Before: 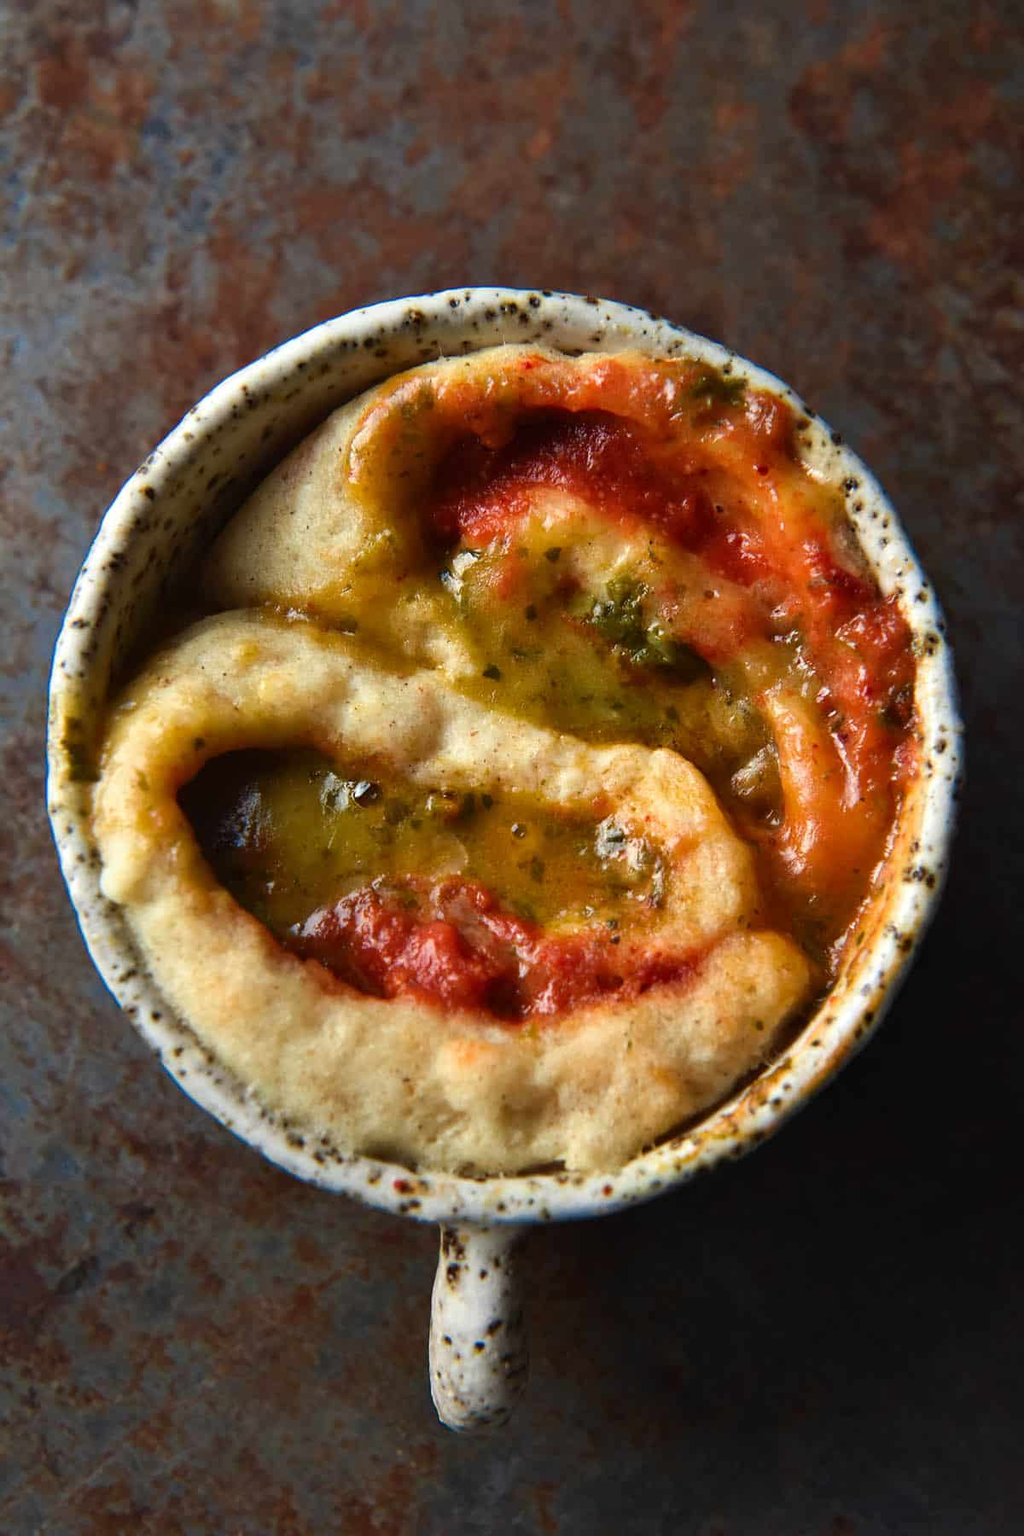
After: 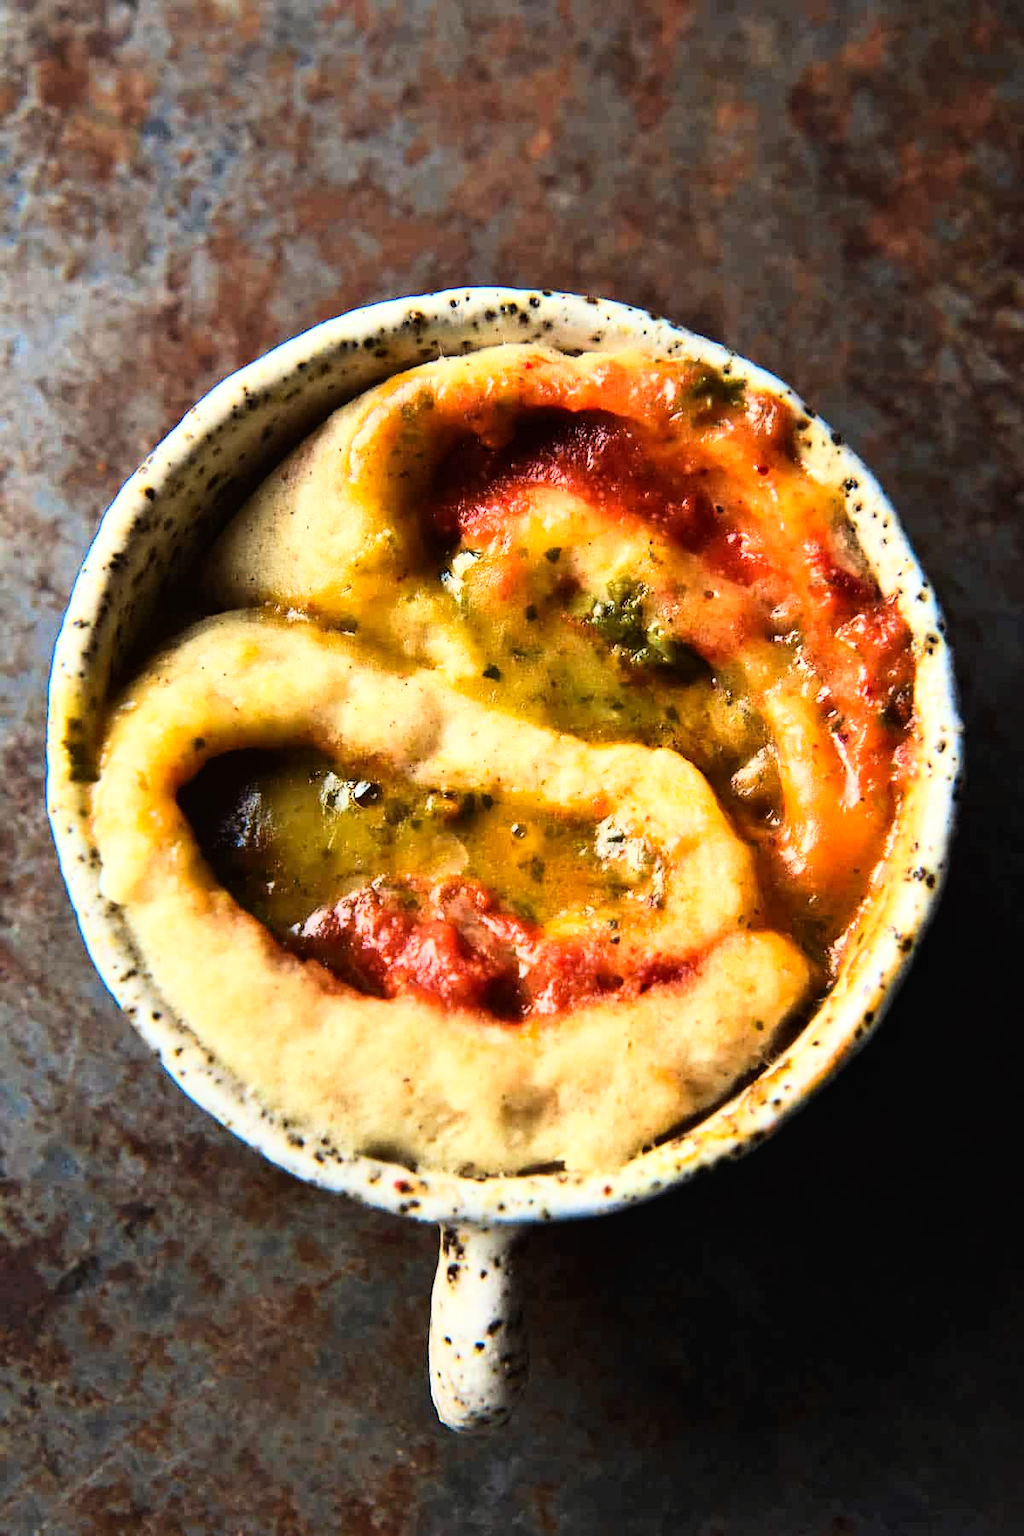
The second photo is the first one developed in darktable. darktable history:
color correction: highlights b* 3.01
base curve: curves: ch0 [(0, 0) (0.007, 0.004) (0.027, 0.03) (0.046, 0.07) (0.207, 0.54) (0.442, 0.872) (0.673, 0.972) (1, 1)]
